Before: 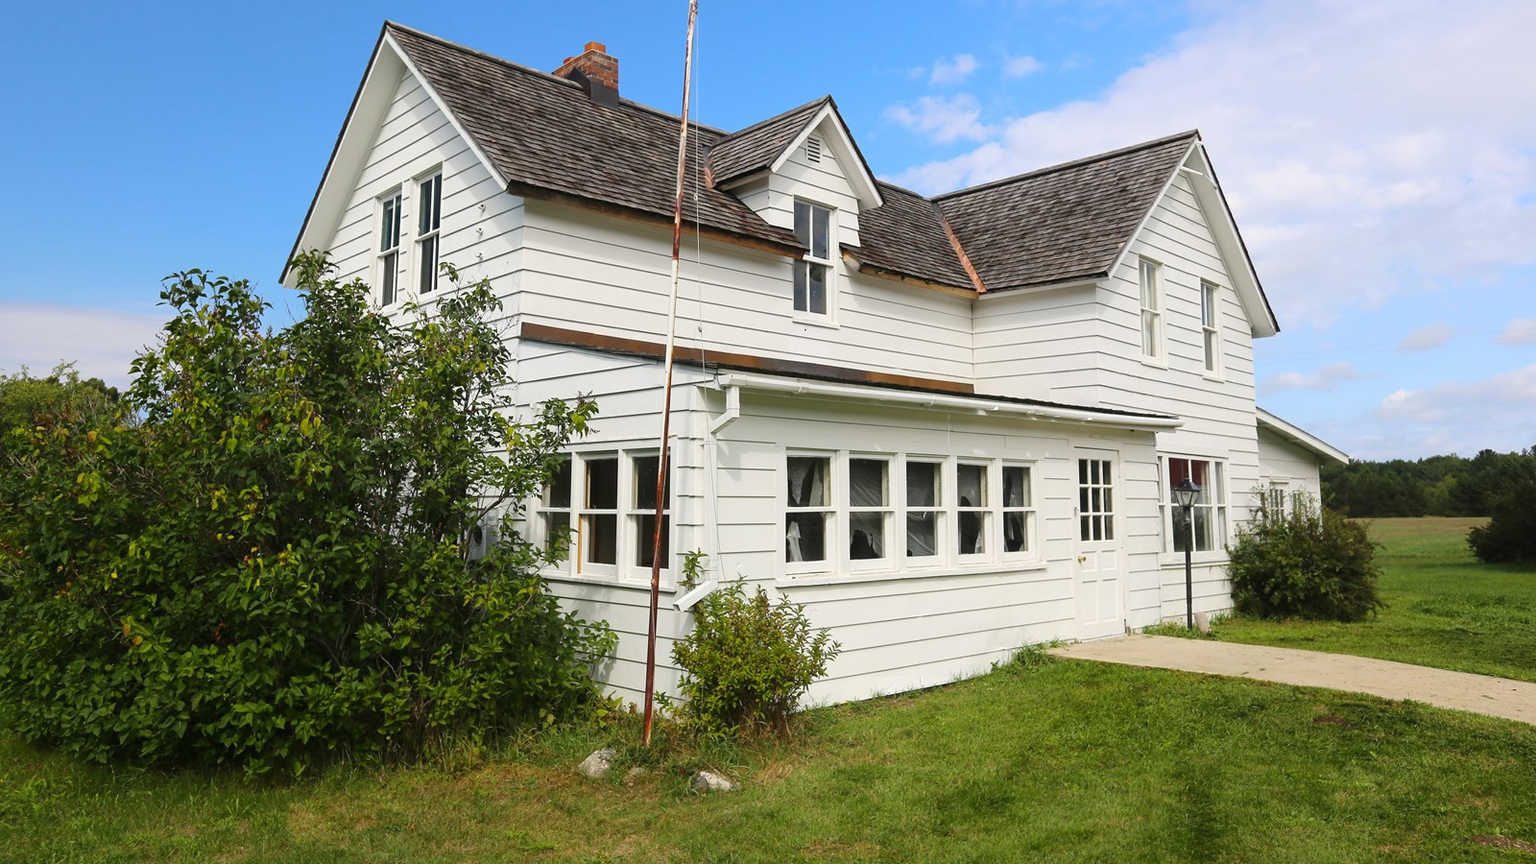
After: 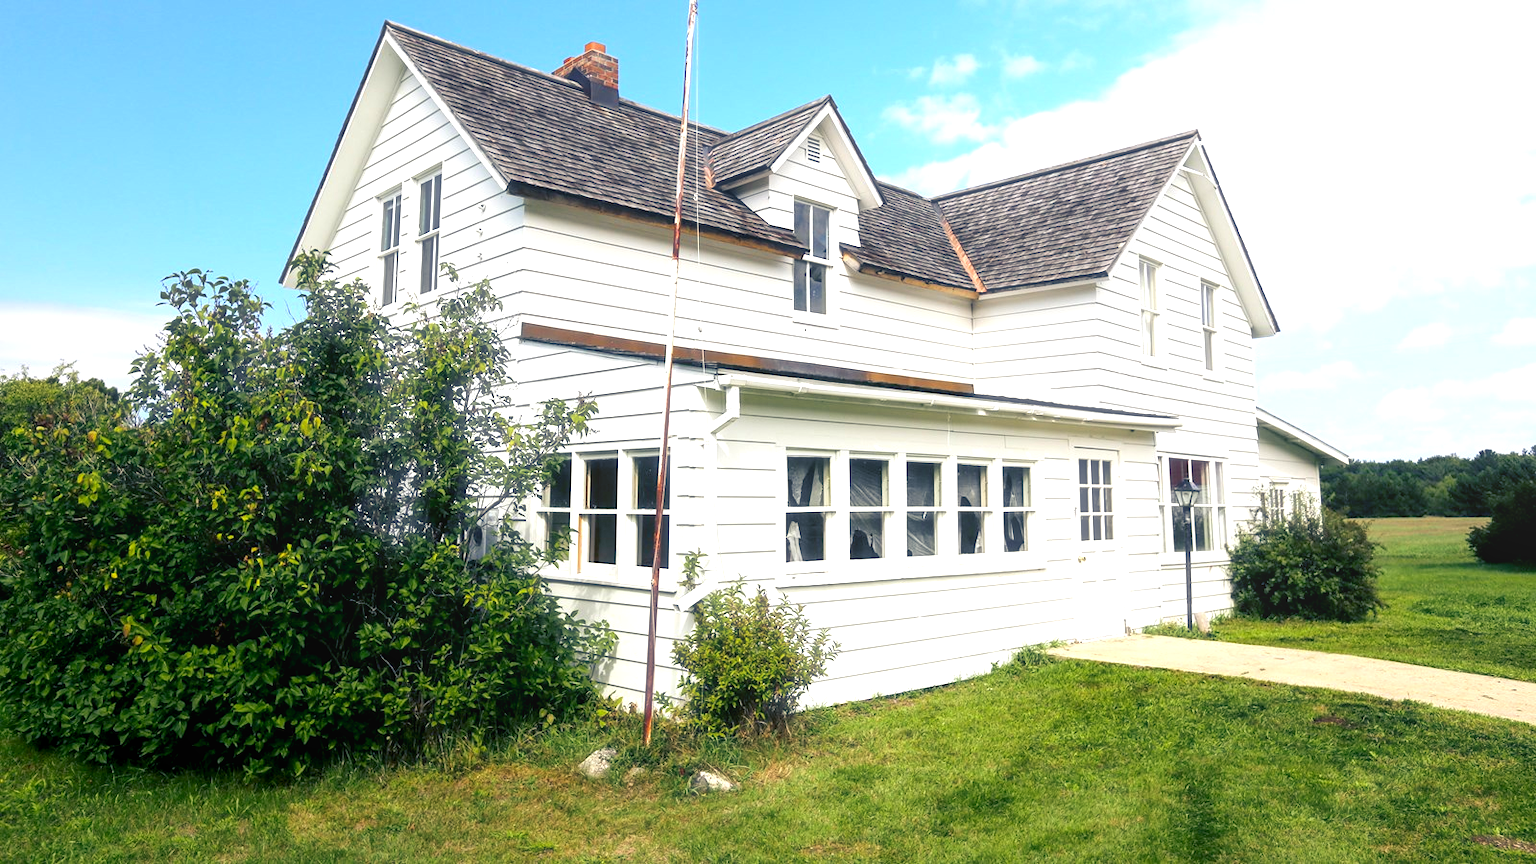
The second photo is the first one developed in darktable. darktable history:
color balance rgb: shadows lift › luminance -40.993%, shadows lift › chroma 14.451%, shadows lift › hue 260.74°, global offset › luminance -0.983%, perceptual saturation grading › global saturation 5.053%
exposure: black level correction 0.001, exposure 0.498 EV, compensate highlight preservation false
local contrast: detail 109%
tone equalizer: -8 EV -0.455 EV, -7 EV -0.406 EV, -6 EV -0.296 EV, -5 EV -0.259 EV, -3 EV 0.201 EV, -2 EV 0.316 EV, -1 EV 0.376 EV, +0 EV 0.435 EV
haze removal: strength -0.11, compatibility mode true, adaptive false
